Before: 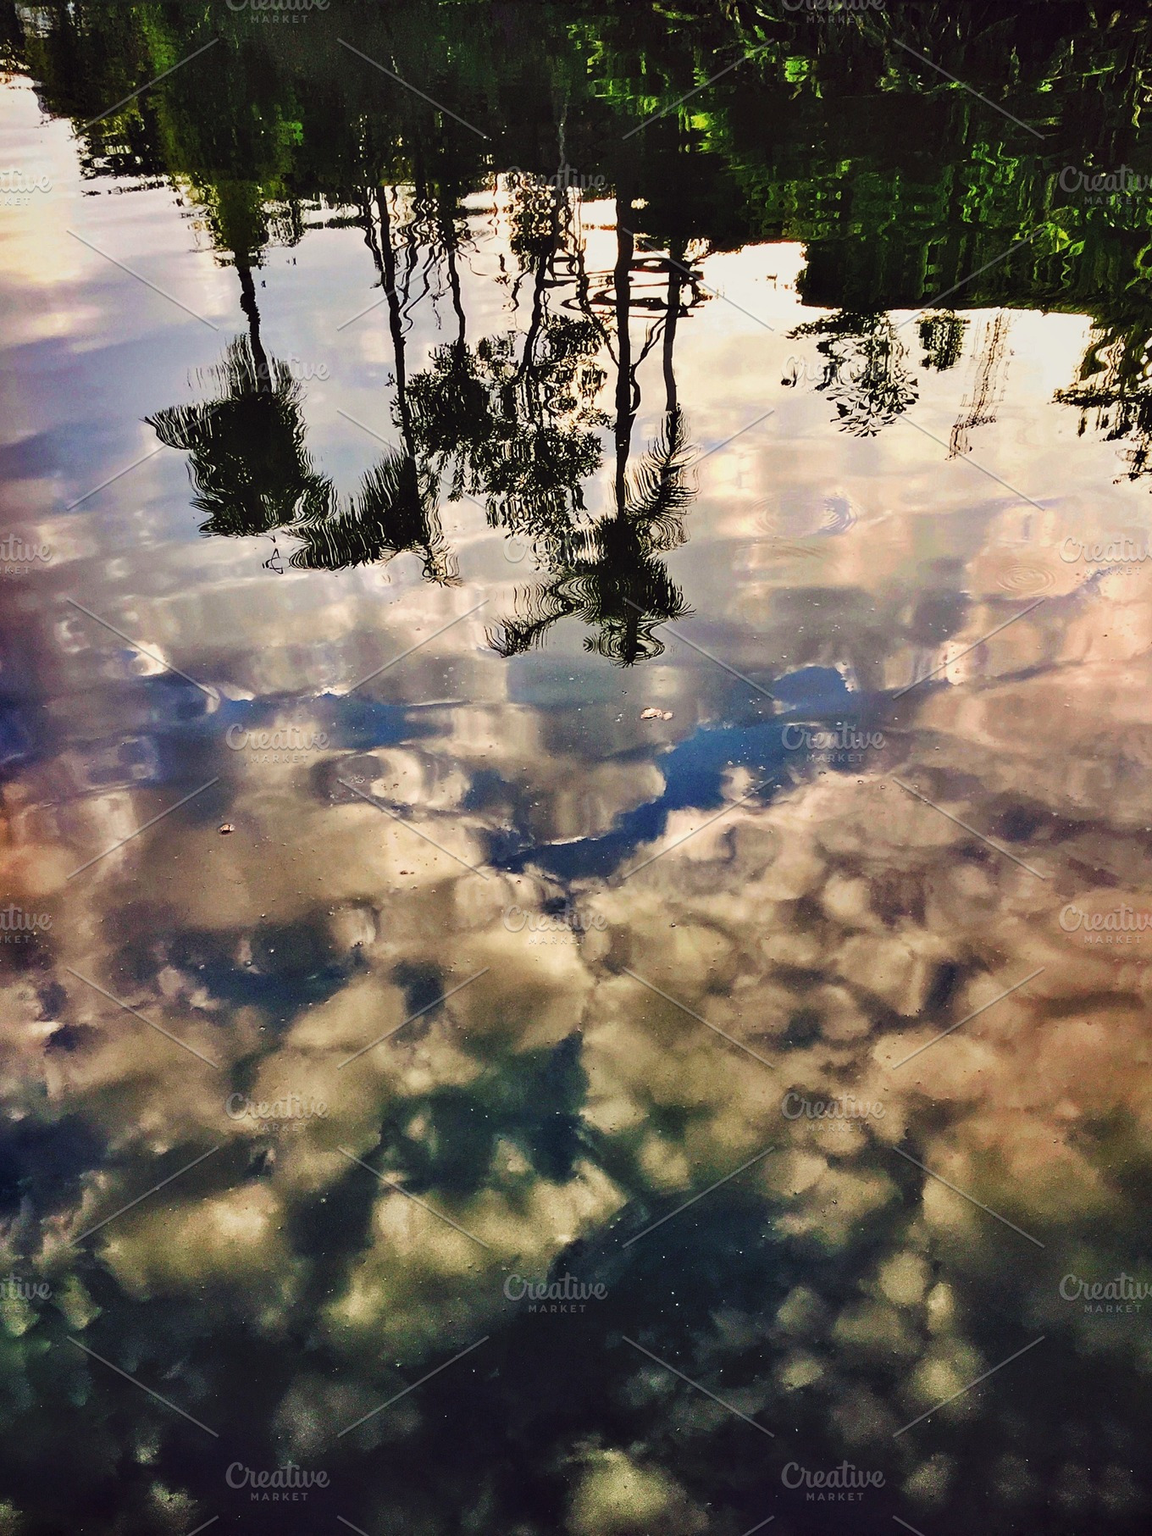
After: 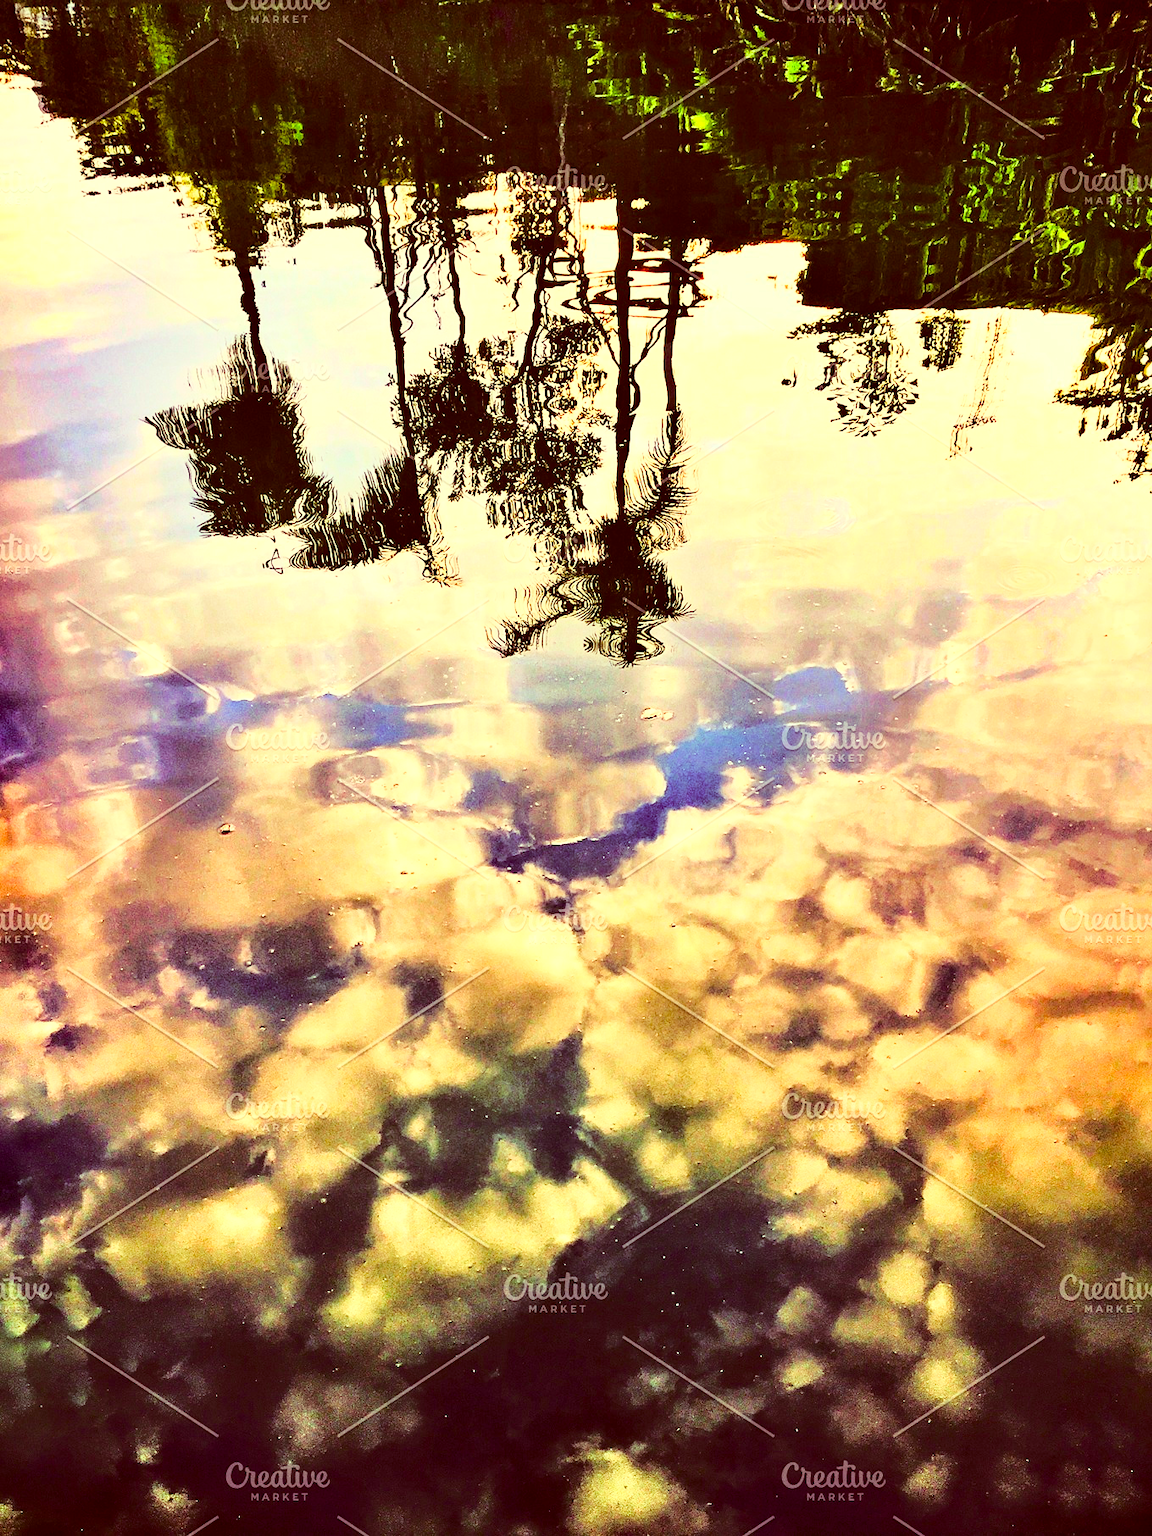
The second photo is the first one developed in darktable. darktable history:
base curve: curves: ch0 [(0, 0) (0.032, 0.037) (0.105, 0.228) (0.435, 0.76) (0.856, 0.983) (1, 1)]
exposure: black level correction -0.005, exposure 0.622 EV, compensate highlight preservation false
color correction: highlights a* -5.94, highlights b* 9.48, shadows a* 10.12, shadows b* 23.94
color balance rgb: shadows lift › luminance -21.66%, shadows lift › chroma 8.98%, shadows lift › hue 283.37°, power › chroma 1.05%, power › hue 25.59°, highlights gain › luminance 6.08%, highlights gain › chroma 2.55%, highlights gain › hue 90°, global offset › luminance -0.87%, perceptual saturation grading › global saturation 25%, perceptual saturation grading › highlights -28.39%, perceptual saturation grading › shadows 33.98%
